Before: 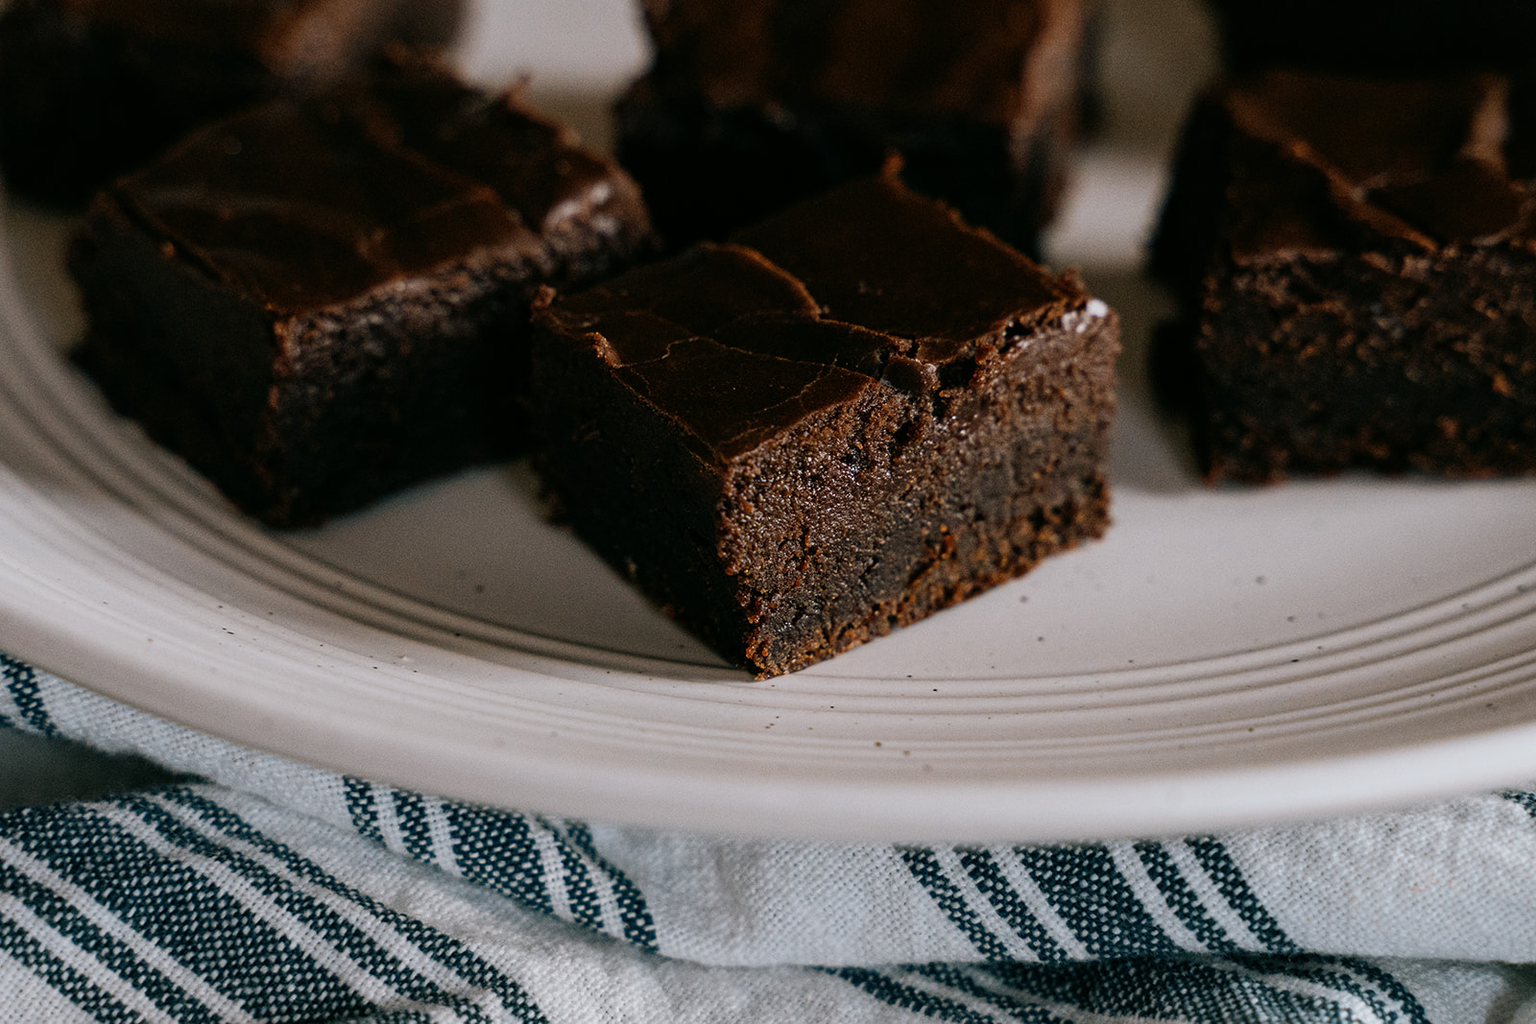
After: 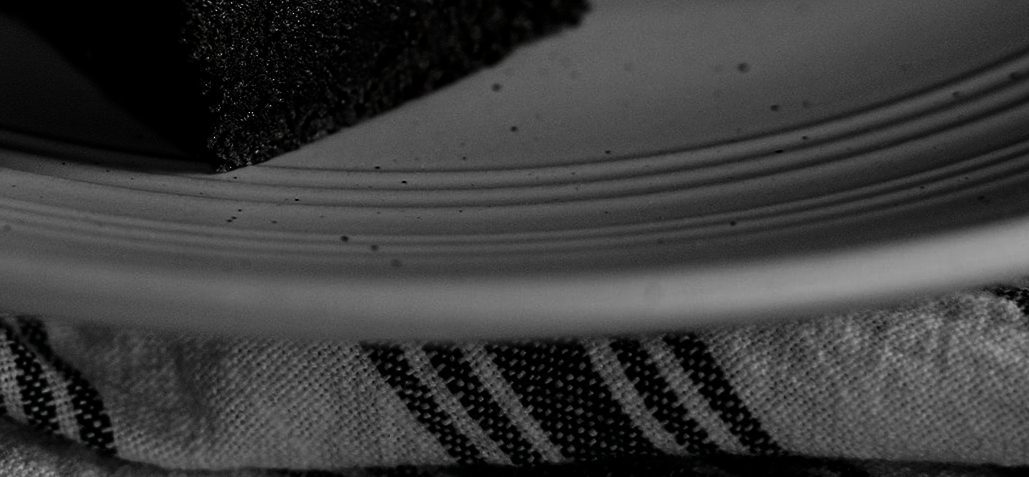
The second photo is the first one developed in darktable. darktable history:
contrast brightness saturation: contrast 0.016, brightness -0.995, saturation -0.988
tone equalizer: edges refinement/feathering 500, mask exposure compensation -1.57 EV, preserve details no
crop and rotate: left 35.664%, top 50.344%, bottom 4.931%
